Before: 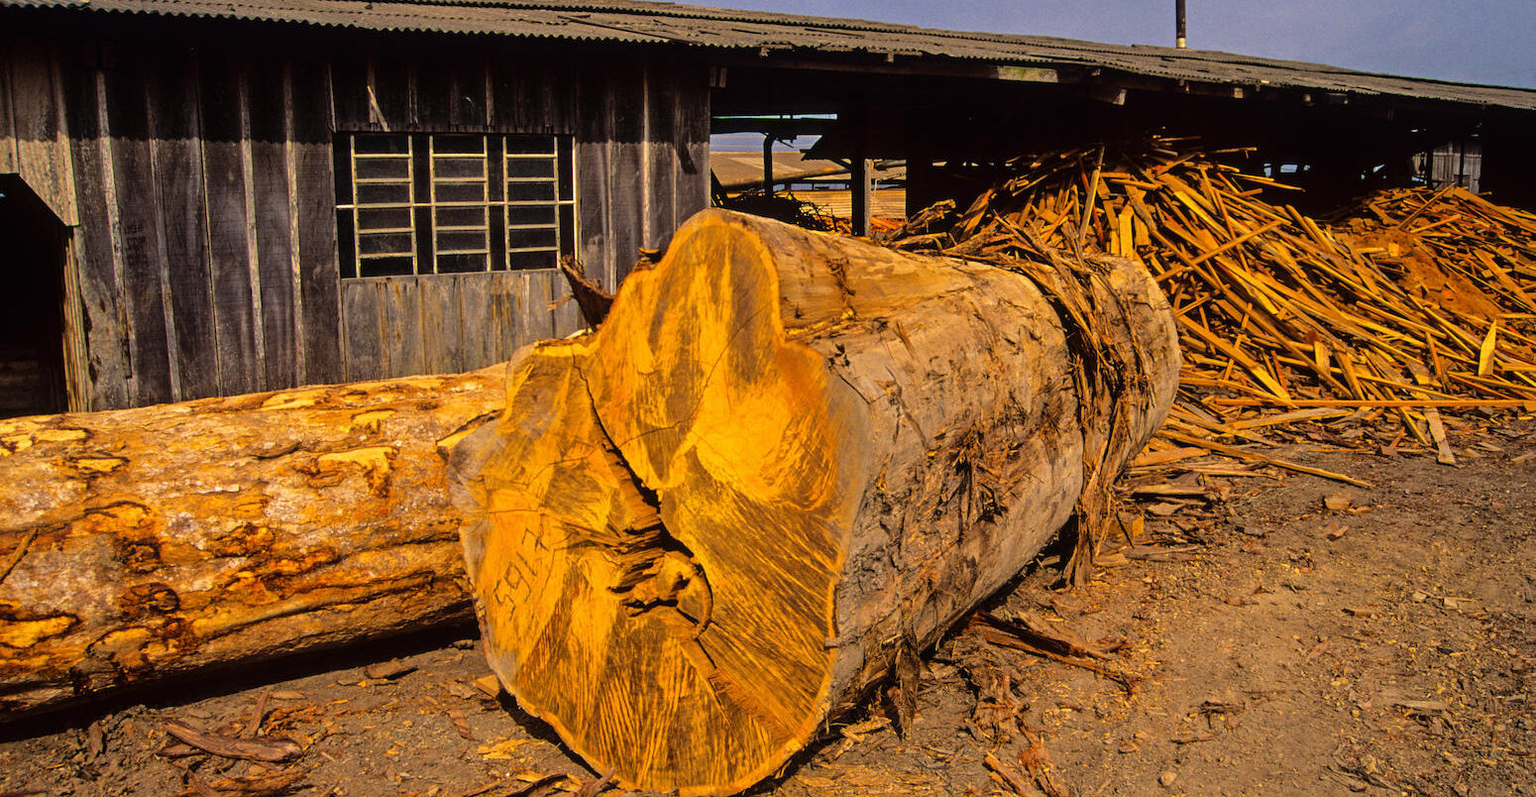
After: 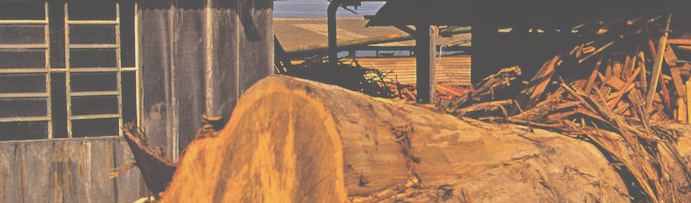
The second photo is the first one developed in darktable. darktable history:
exposure: black level correction -0.086, compensate highlight preservation false
filmic rgb: black relative exposure -11.31 EV, white relative exposure 3.26 EV, hardness 6.8
crop: left 28.614%, top 16.793%, right 26.798%, bottom 57.856%
tone equalizer: mask exposure compensation -0.512 EV
